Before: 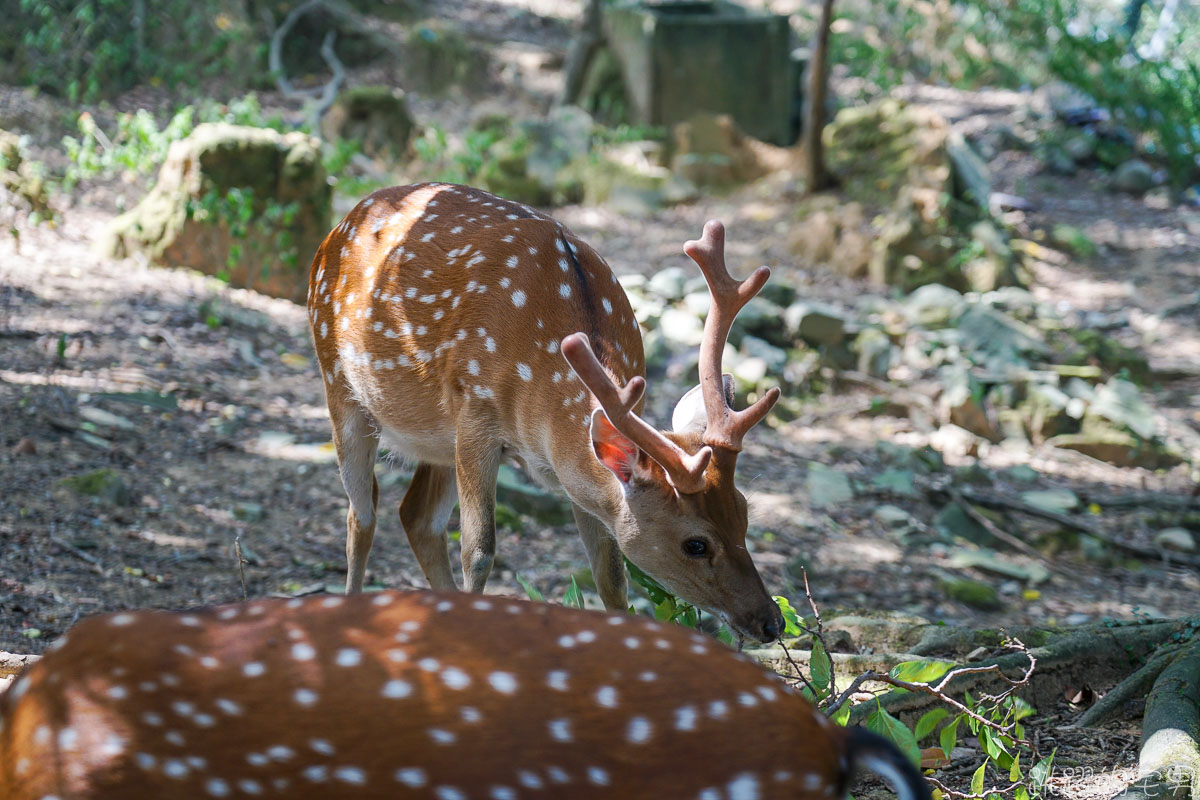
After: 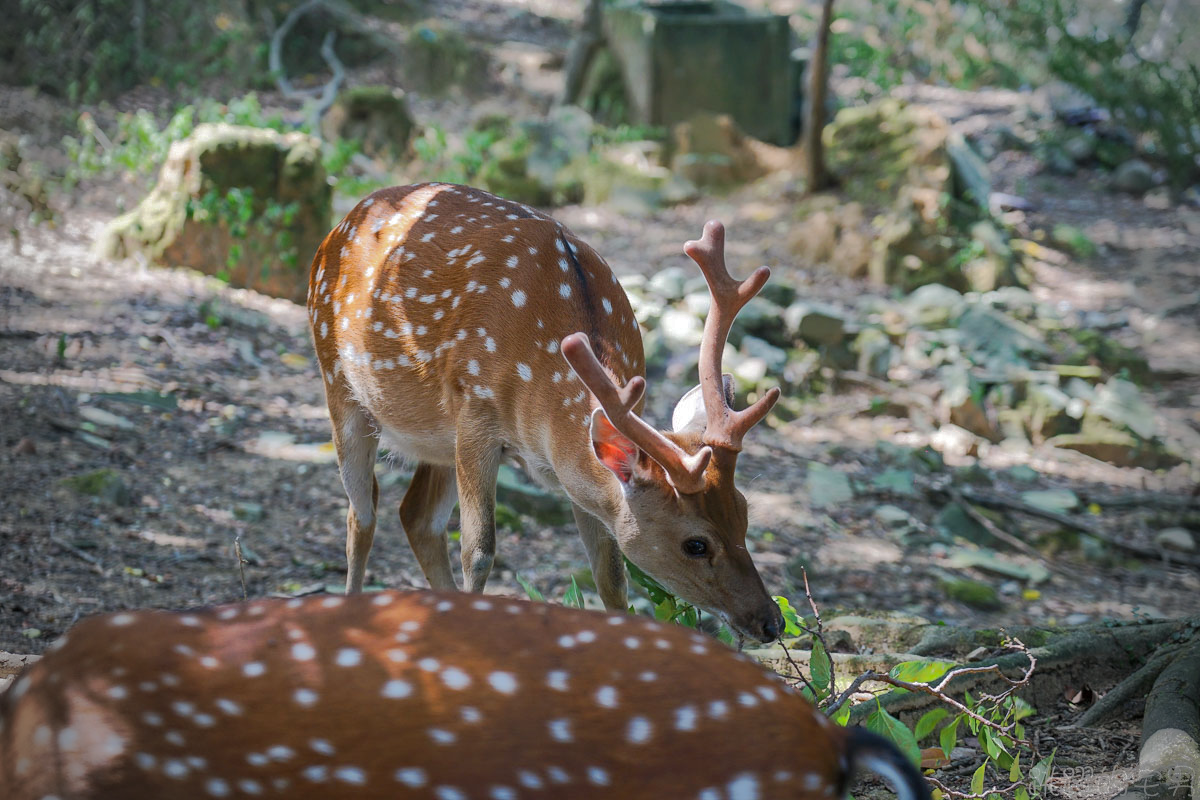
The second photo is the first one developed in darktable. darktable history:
shadows and highlights: shadows 38.43, highlights -74.54
vignetting: fall-off radius 31.48%, brightness -0.472
color correction: saturation 0.99
